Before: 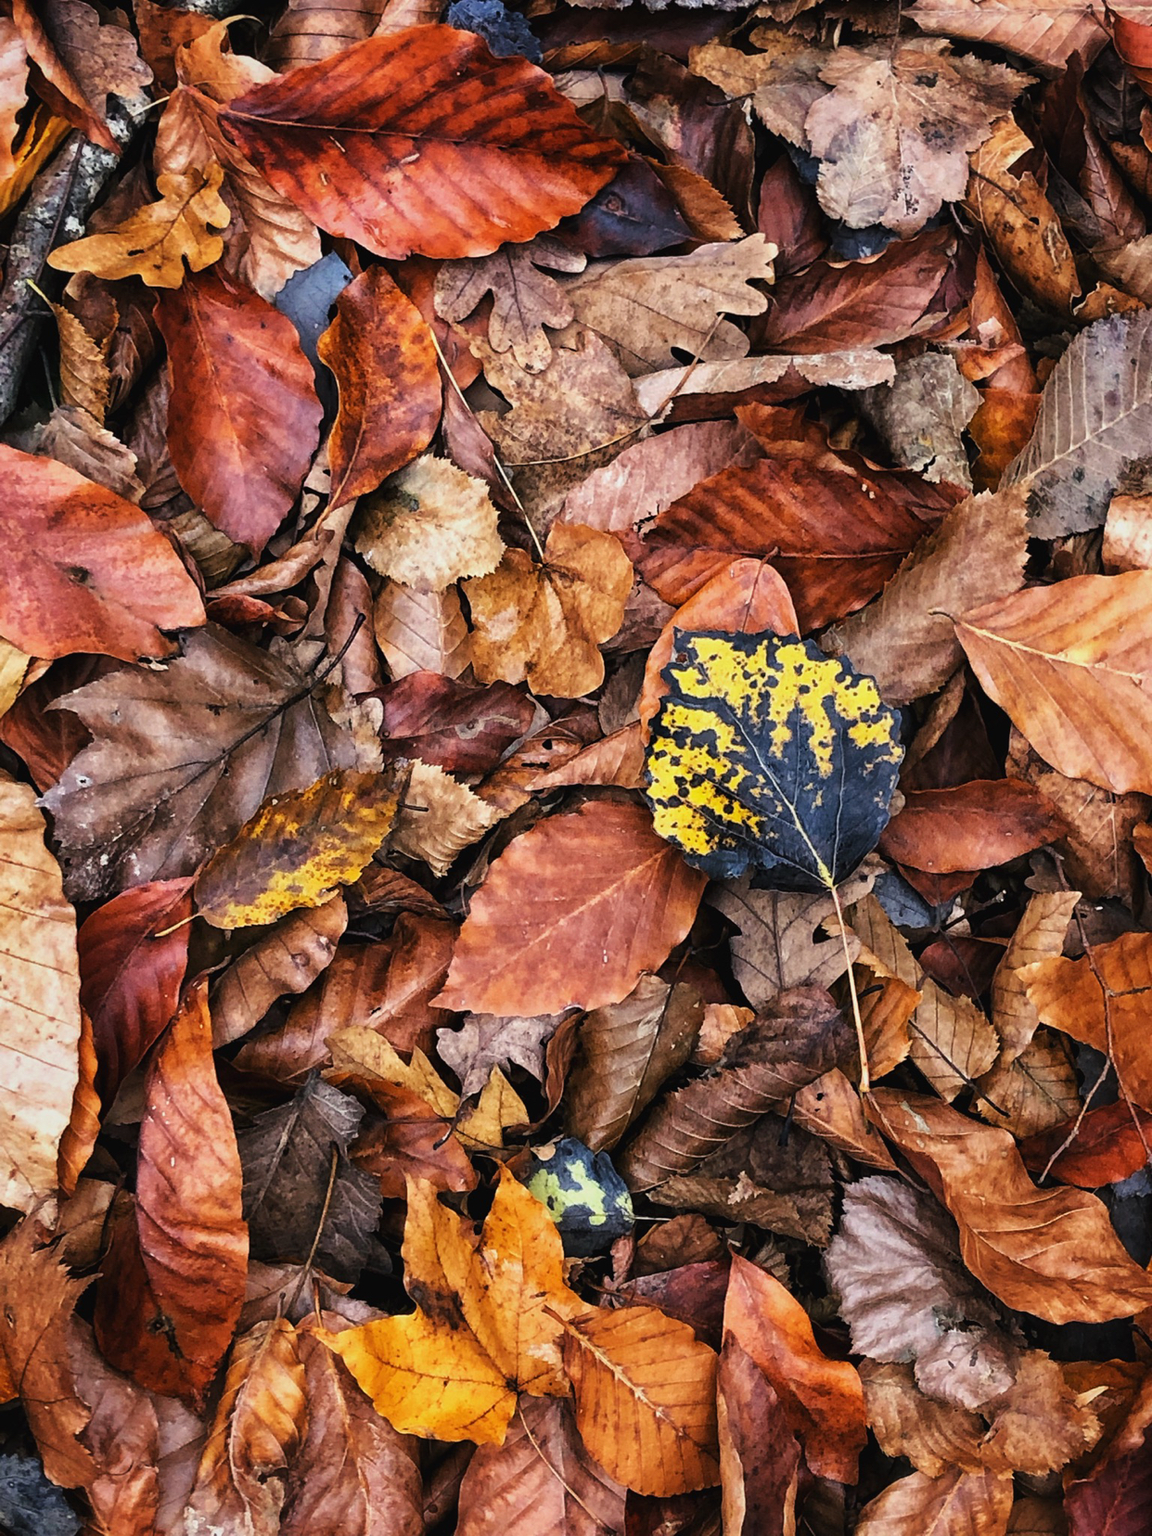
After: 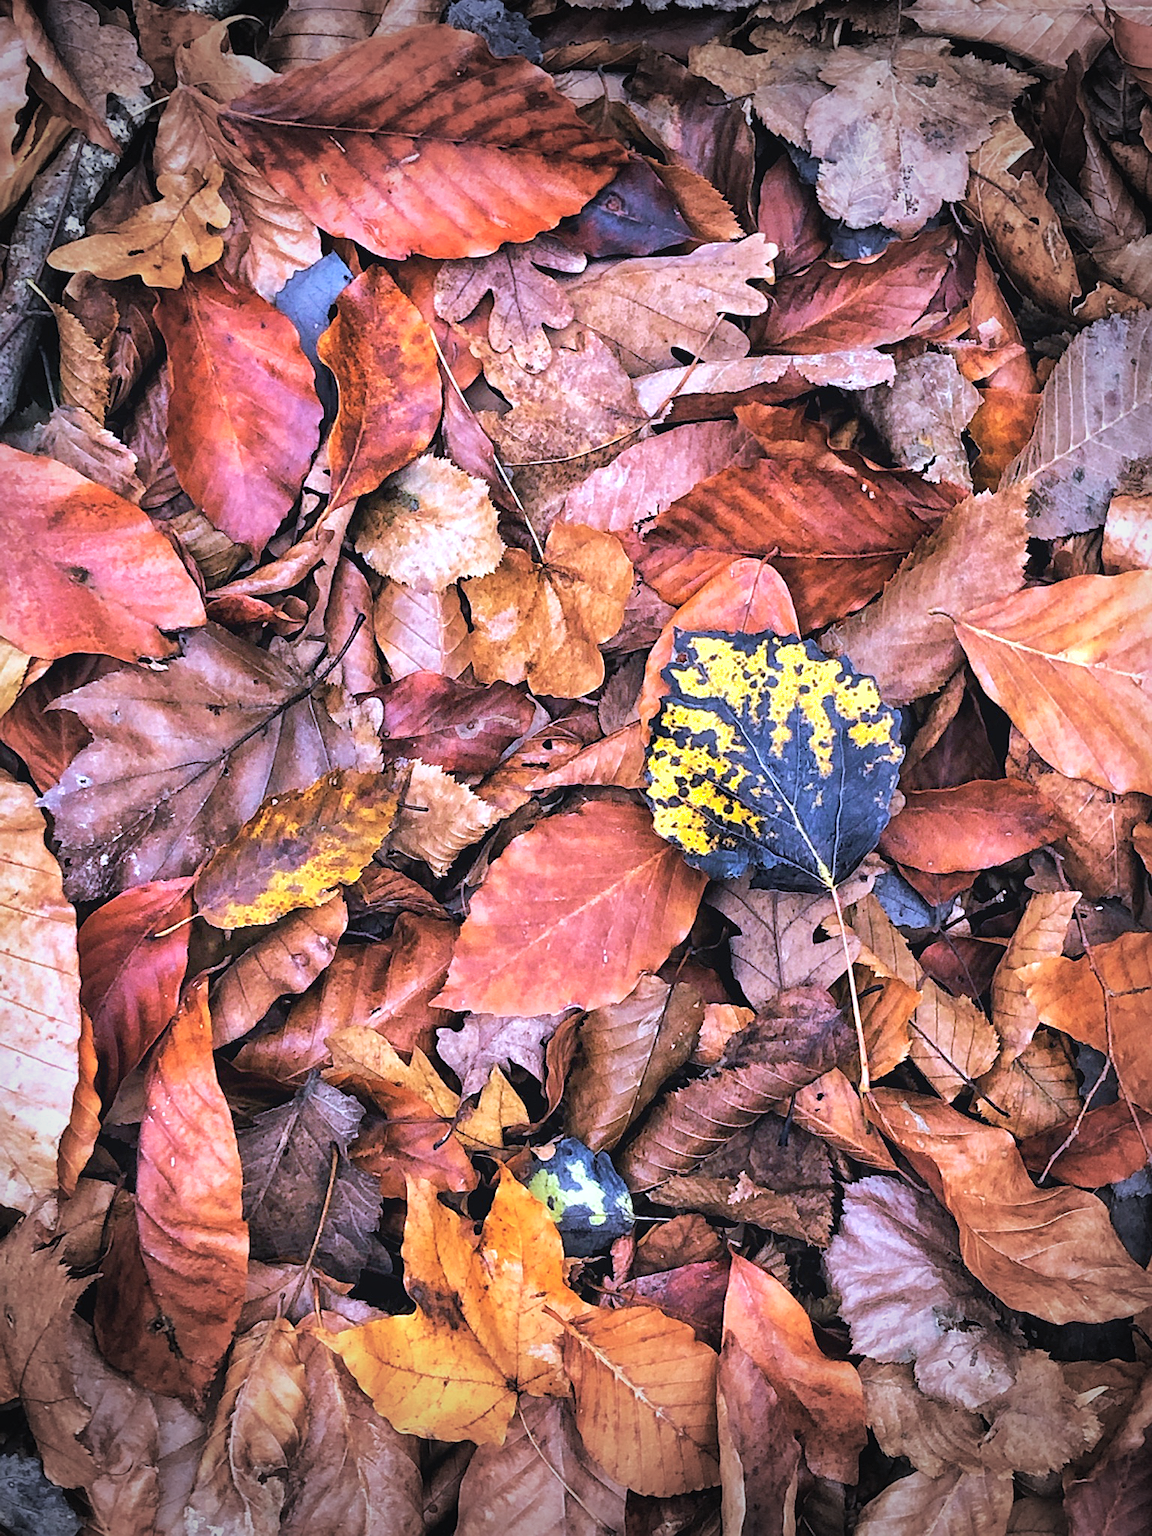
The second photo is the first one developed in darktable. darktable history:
color calibration: illuminant as shot in camera, x 0.379, y 0.397, temperature 4140.9 K, saturation algorithm version 1 (2020)
vignetting: fall-off start 68.96%, fall-off radius 28.94%, width/height ratio 0.991, shape 0.858
tone curve: curves: ch0 [(0, 0) (0.068, 0.031) (0.183, 0.13) (0.341, 0.319) (0.547, 0.545) (0.828, 0.817) (1, 0.968)]; ch1 [(0, 0) (0.23, 0.166) (0.34, 0.308) (0.371, 0.337) (0.429, 0.408) (0.477, 0.466) (0.499, 0.5) (0.529, 0.528) (0.559, 0.578) (0.743, 0.798) (1, 1)]; ch2 [(0, 0) (0.431, 0.419) (0.495, 0.502) (0.524, 0.525) (0.568, 0.543) (0.6, 0.597) (0.634, 0.644) (0.728, 0.722) (1, 1)]
contrast brightness saturation: brightness 0.144
velvia: on, module defaults
shadows and highlights: on, module defaults
sharpen: radius 1.238, amount 0.307, threshold 0.196
exposure: exposure 0.58 EV, compensate exposure bias true, compensate highlight preservation false
